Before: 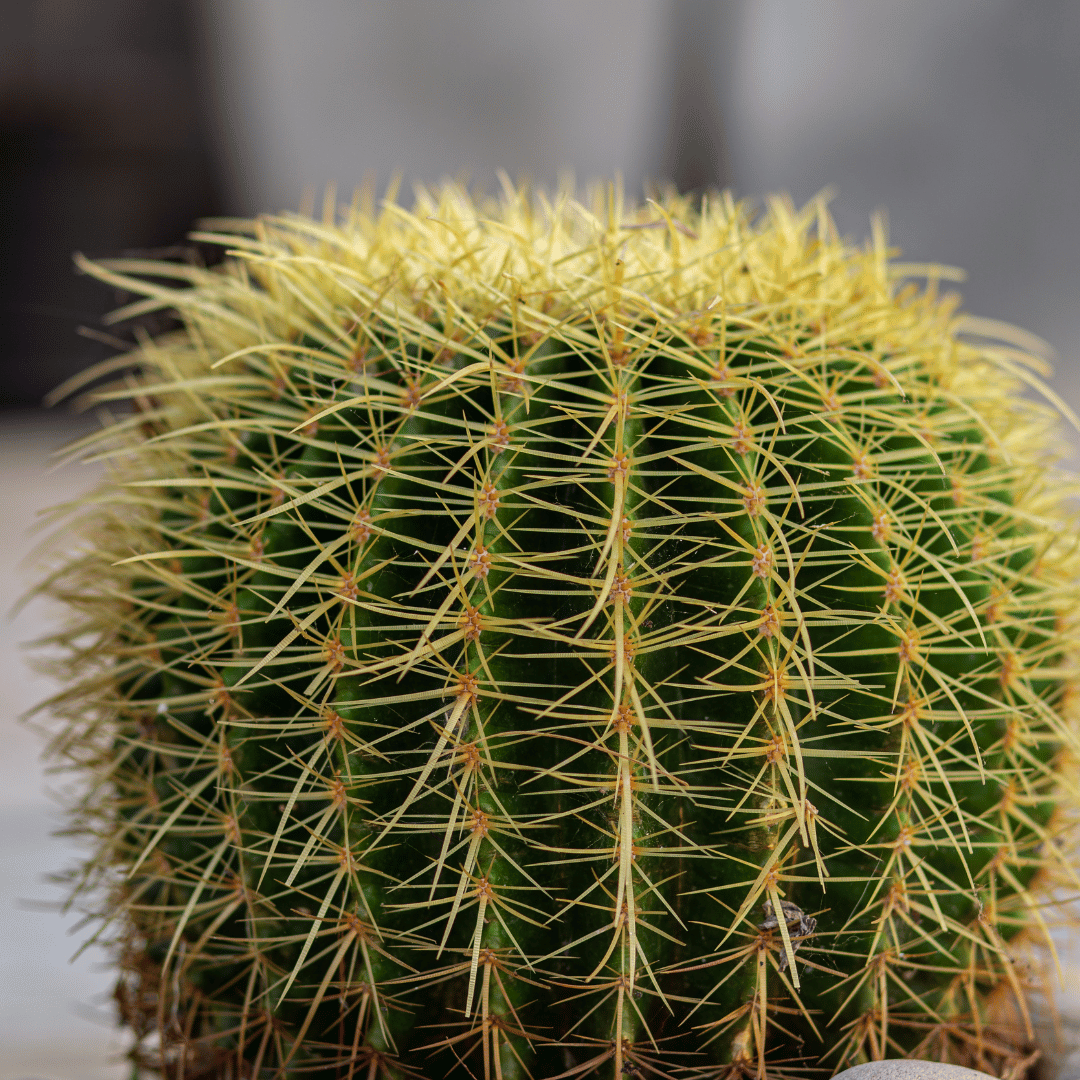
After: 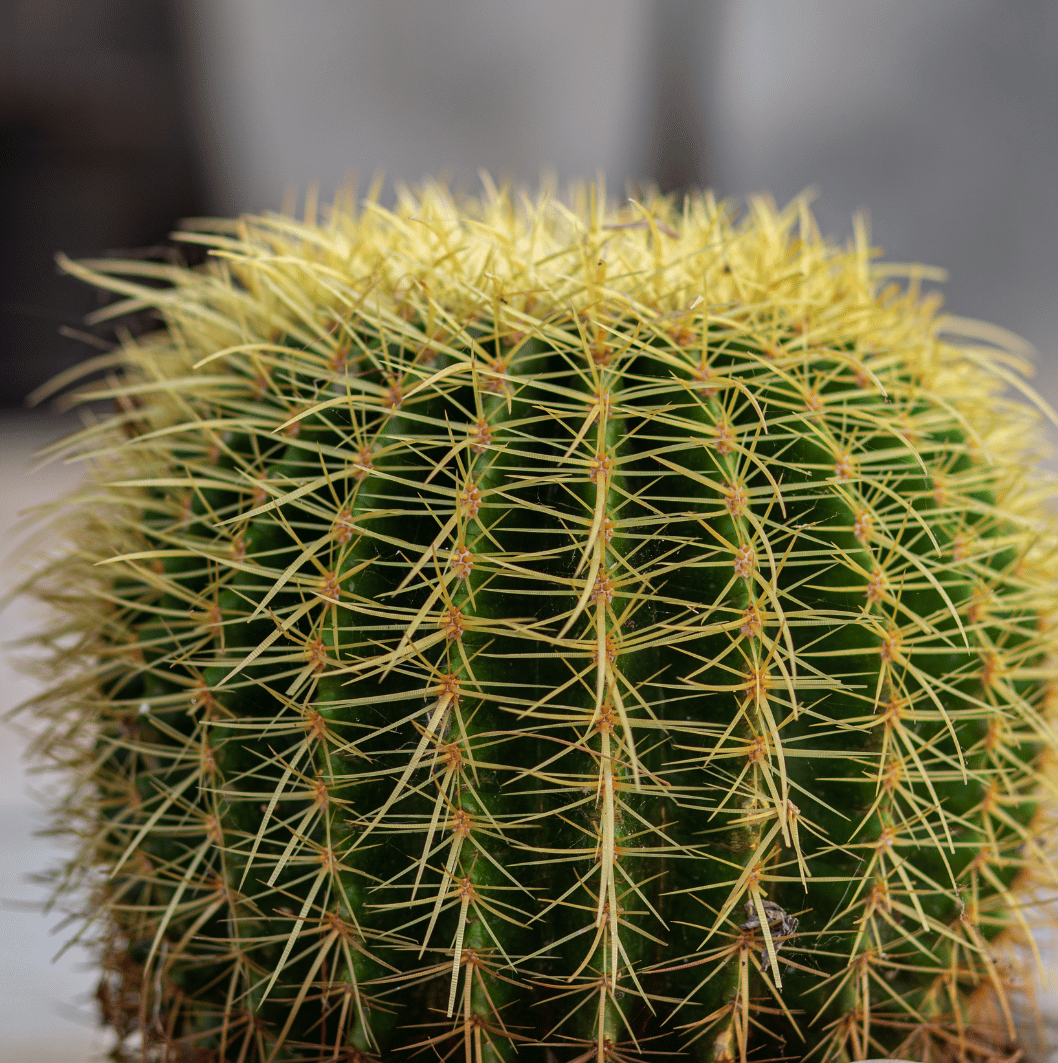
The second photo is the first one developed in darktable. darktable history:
crop: left 1.703%, right 0.285%, bottom 1.559%
